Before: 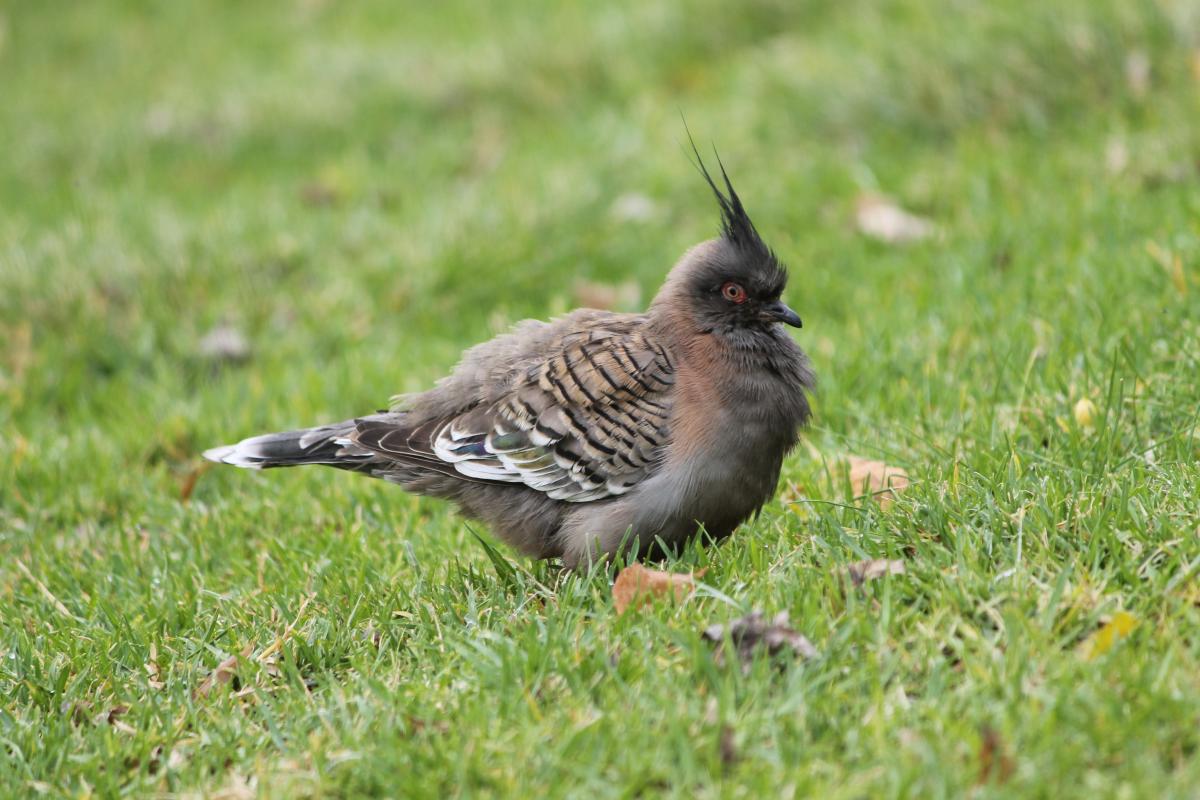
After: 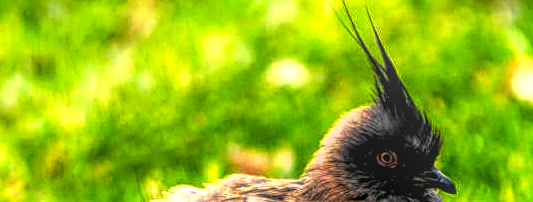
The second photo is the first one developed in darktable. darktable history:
sharpen: amount 0.596
crop: left 28.91%, top 16.798%, right 26.646%, bottom 57.837%
color balance rgb: shadows lift › chroma 2.053%, shadows lift › hue 215.35°, highlights gain › chroma 3.034%, highlights gain › hue 71.91°, global offset › luminance -0.982%, perceptual saturation grading › global saturation 31.064%, global vibrance 20%
contrast brightness saturation: contrast 0.182, saturation 0.307
base curve: curves: ch0 [(0, 0) (0.257, 0.25) (0.482, 0.586) (0.757, 0.871) (1, 1)], preserve colors none
local contrast: highlights 20%, shadows 31%, detail 199%, midtone range 0.2
levels: gray 50.89%, levels [0.129, 0.519, 0.867]
